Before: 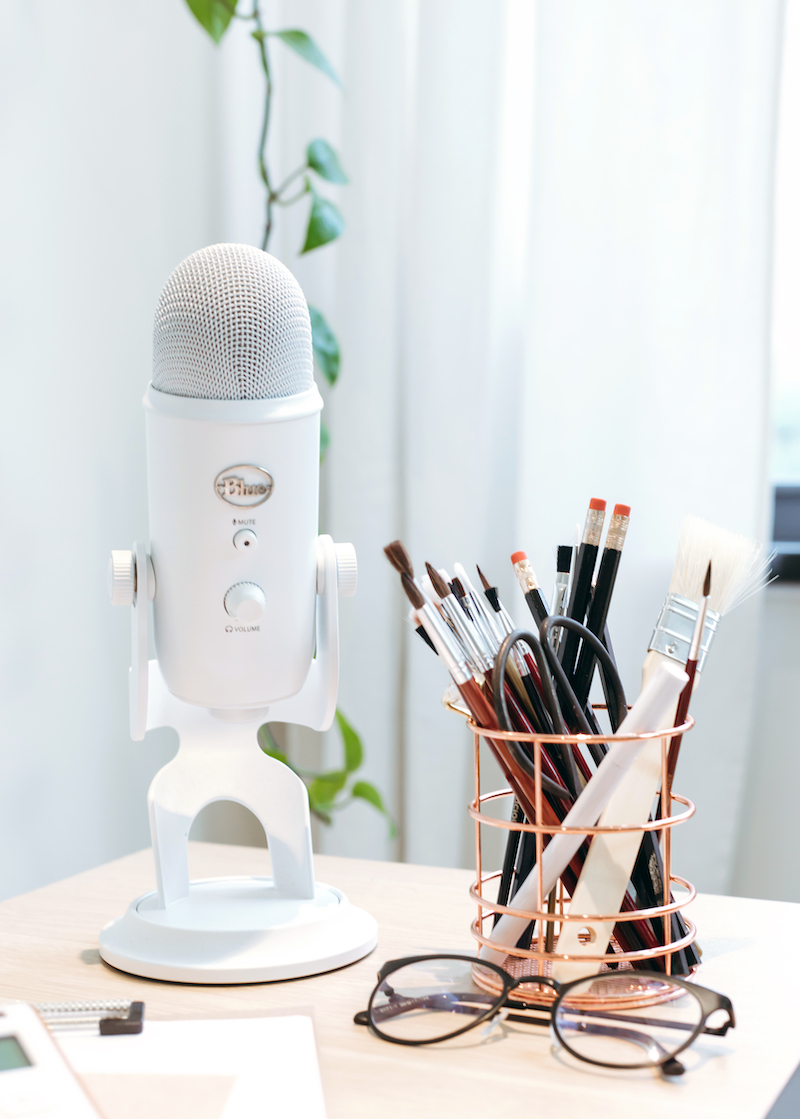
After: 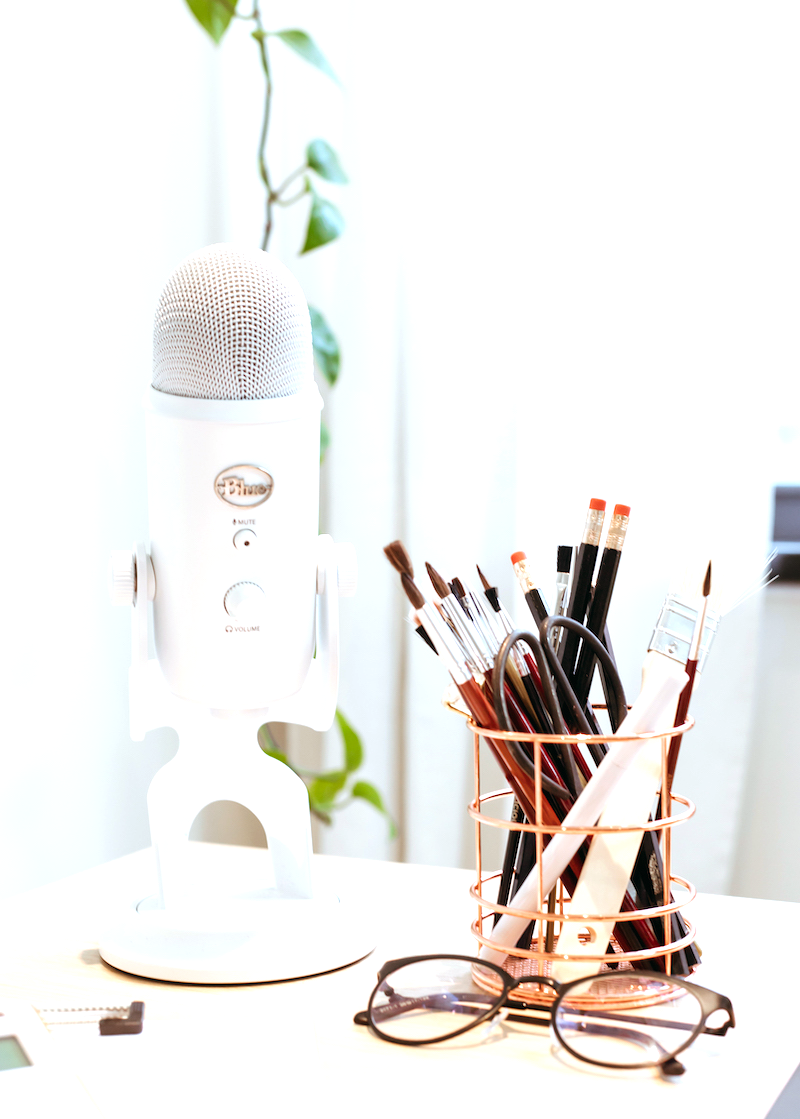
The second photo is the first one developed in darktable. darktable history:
exposure: black level correction 0.001, exposure 0.5 EV, compensate exposure bias true, compensate highlight preservation false
rgb levels: mode RGB, independent channels, levels [[0, 0.5, 1], [0, 0.521, 1], [0, 0.536, 1]]
